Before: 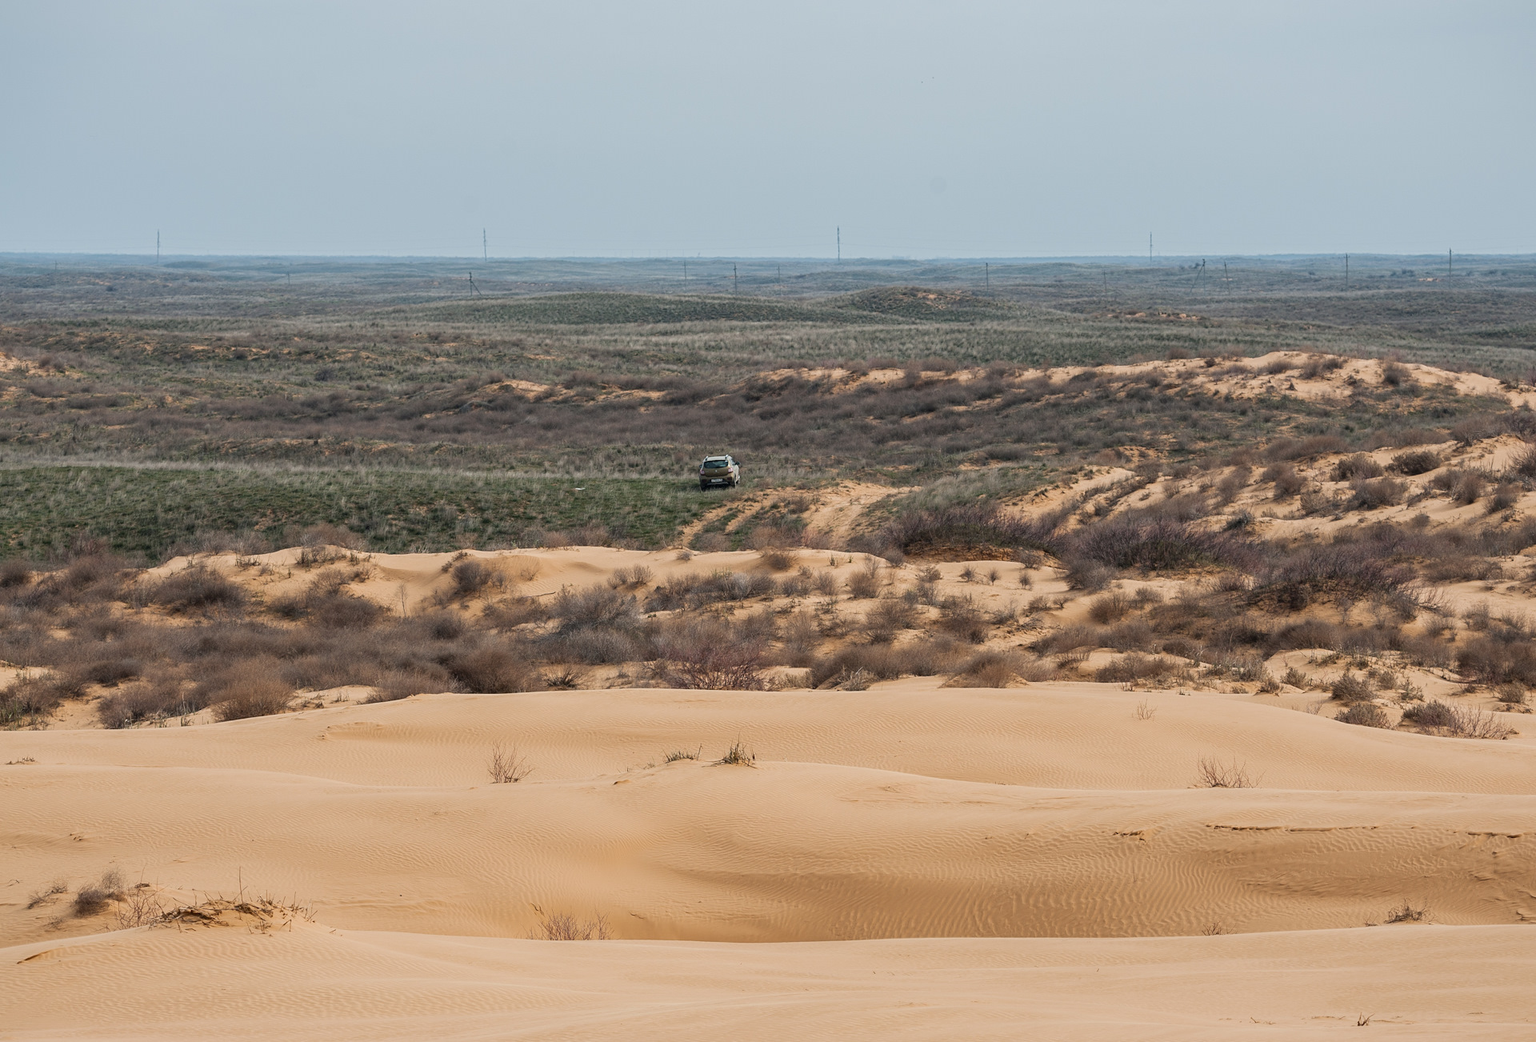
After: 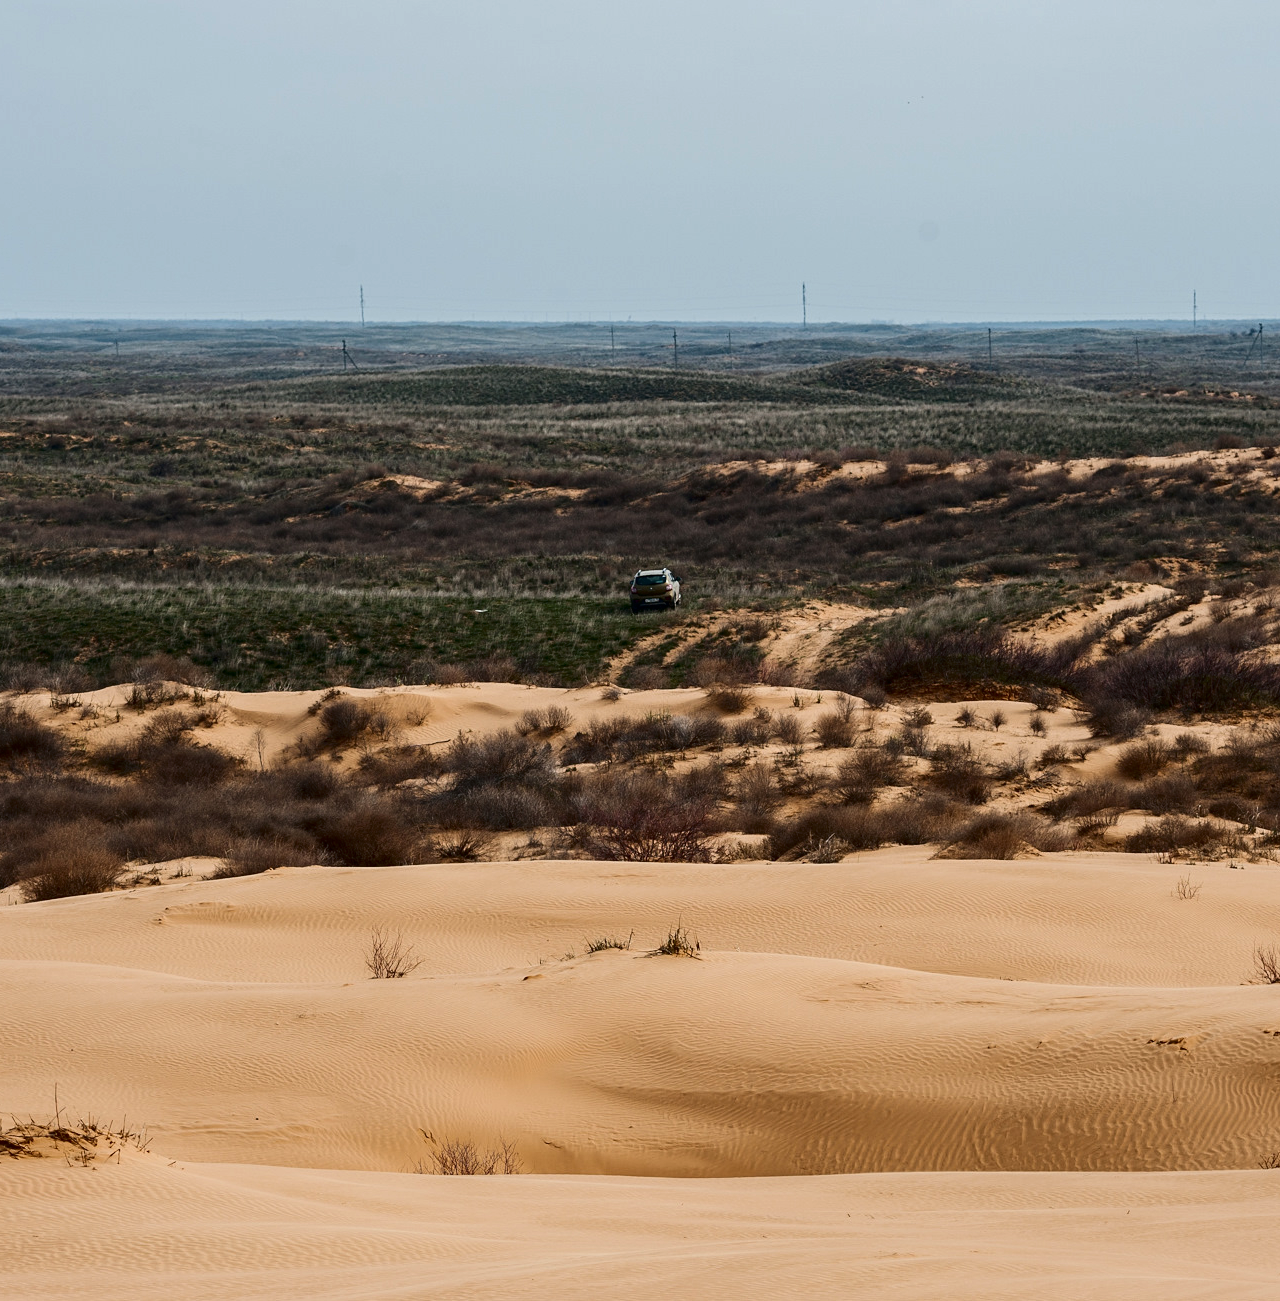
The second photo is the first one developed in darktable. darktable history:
crop and rotate: left 12.722%, right 20.565%
contrast brightness saturation: contrast 0.239, brightness -0.235, saturation 0.147
